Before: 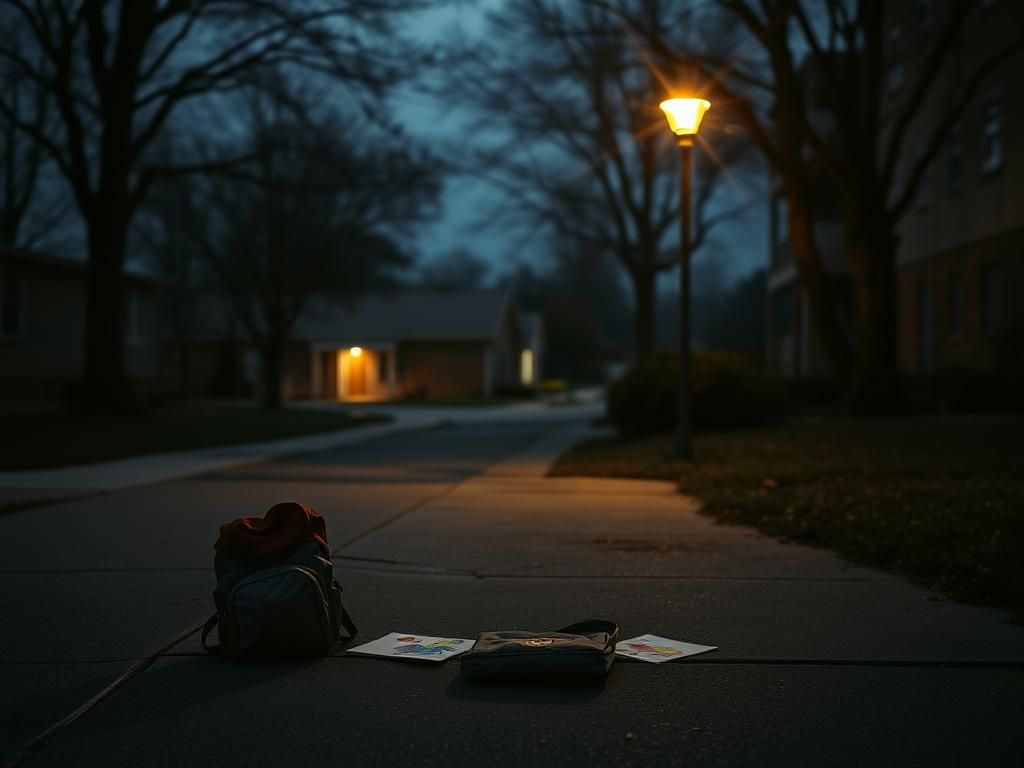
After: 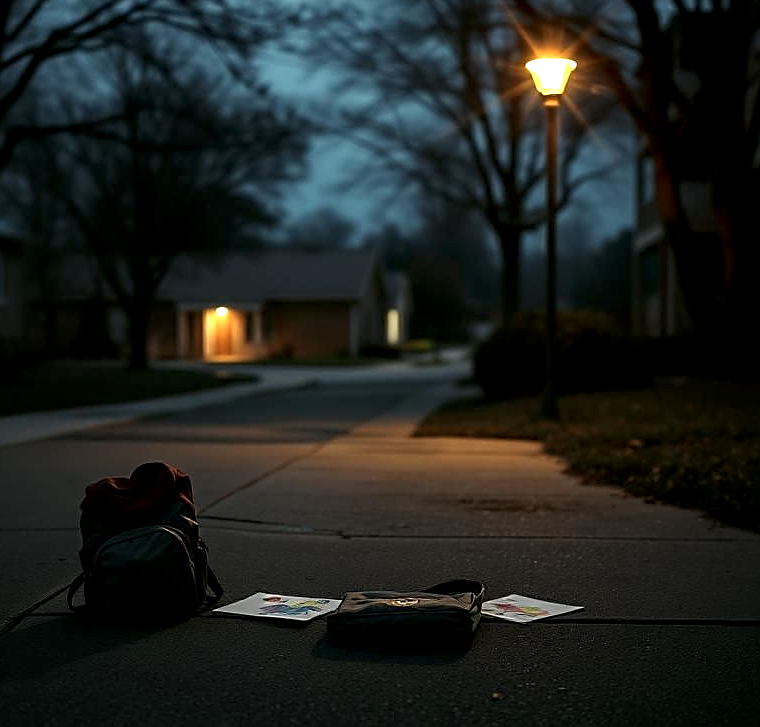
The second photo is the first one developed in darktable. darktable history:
crop and rotate: left 13.18%, top 5.234%, right 12.525%
local contrast: highlights 162%, shadows 147%, detail 139%, midtone range 0.259
sharpen: on, module defaults
